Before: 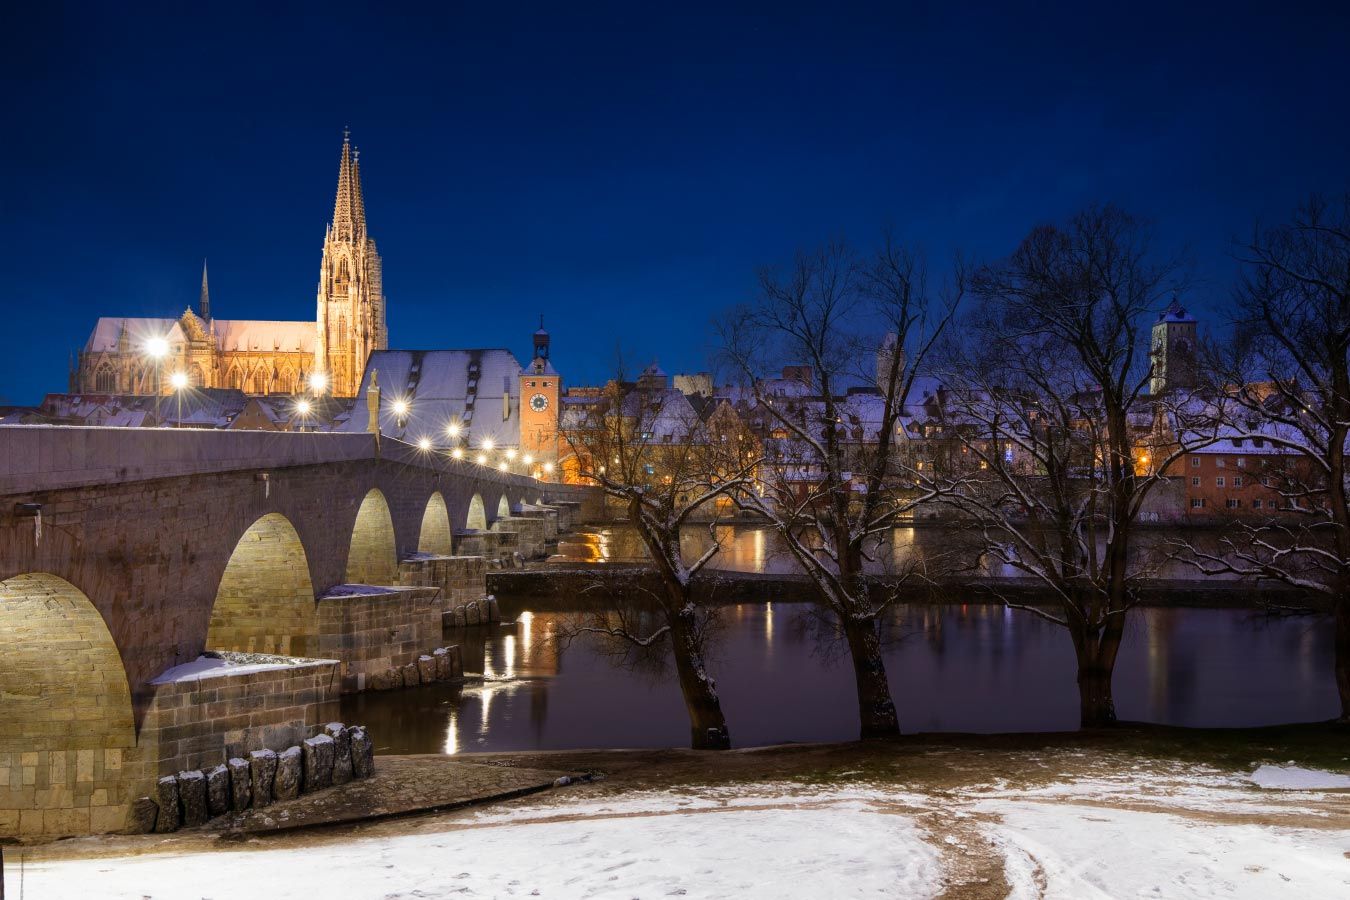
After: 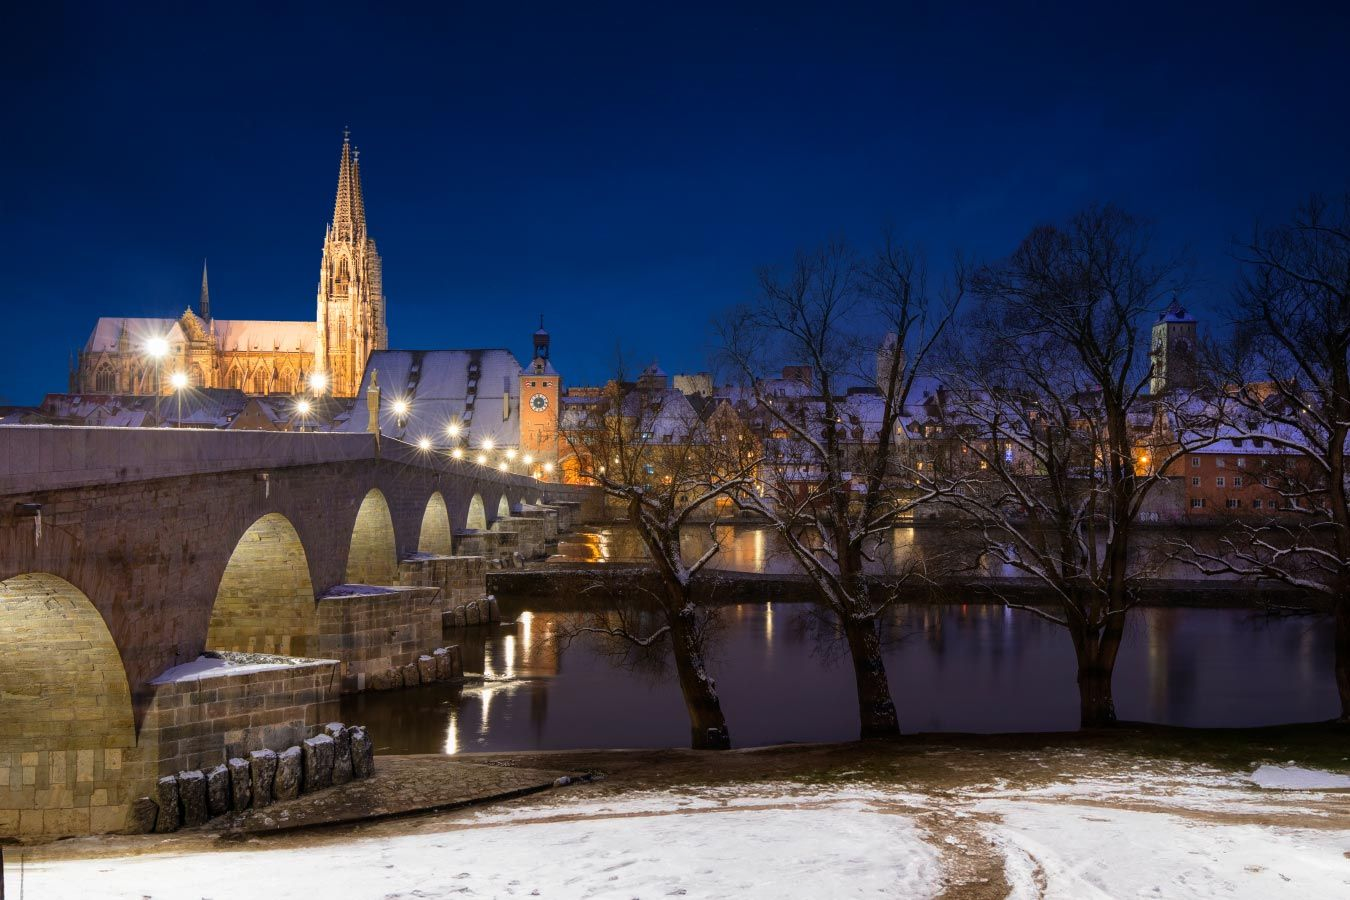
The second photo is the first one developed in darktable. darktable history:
color calibration: illuminant same as pipeline (D50), adaptation XYZ, x 0.345, y 0.358, temperature 5020.72 K
exposure: compensate highlight preservation false
base curve: curves: ch0 [(0, 0) (0.303, 0.277) (1, 1)], preserve colors none
